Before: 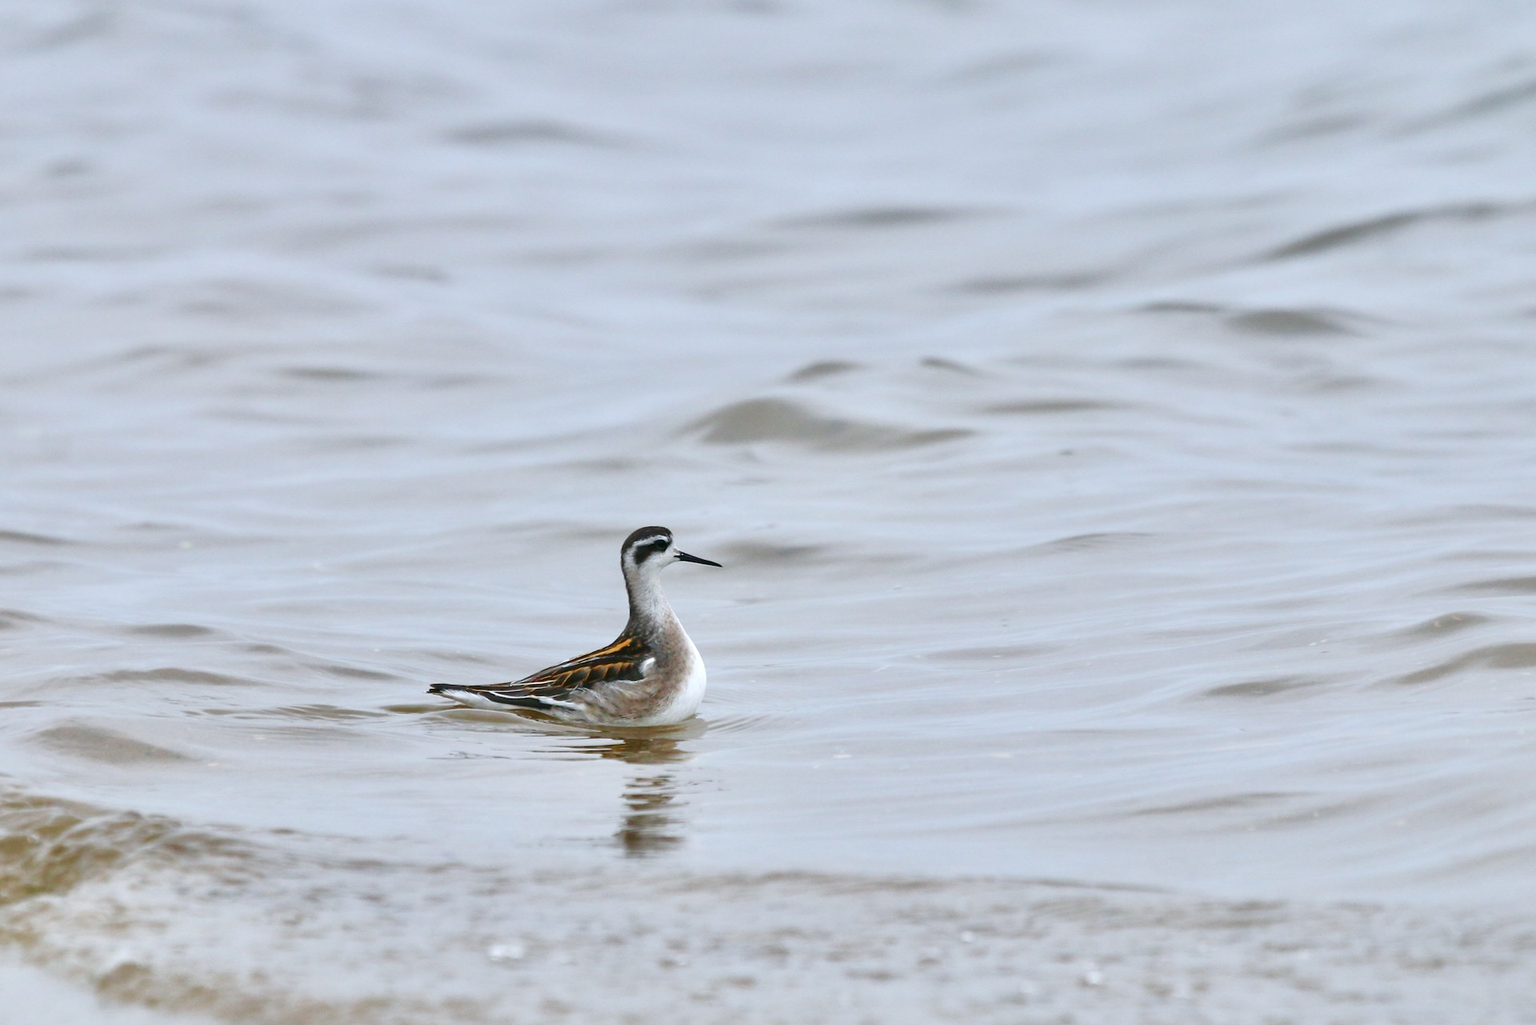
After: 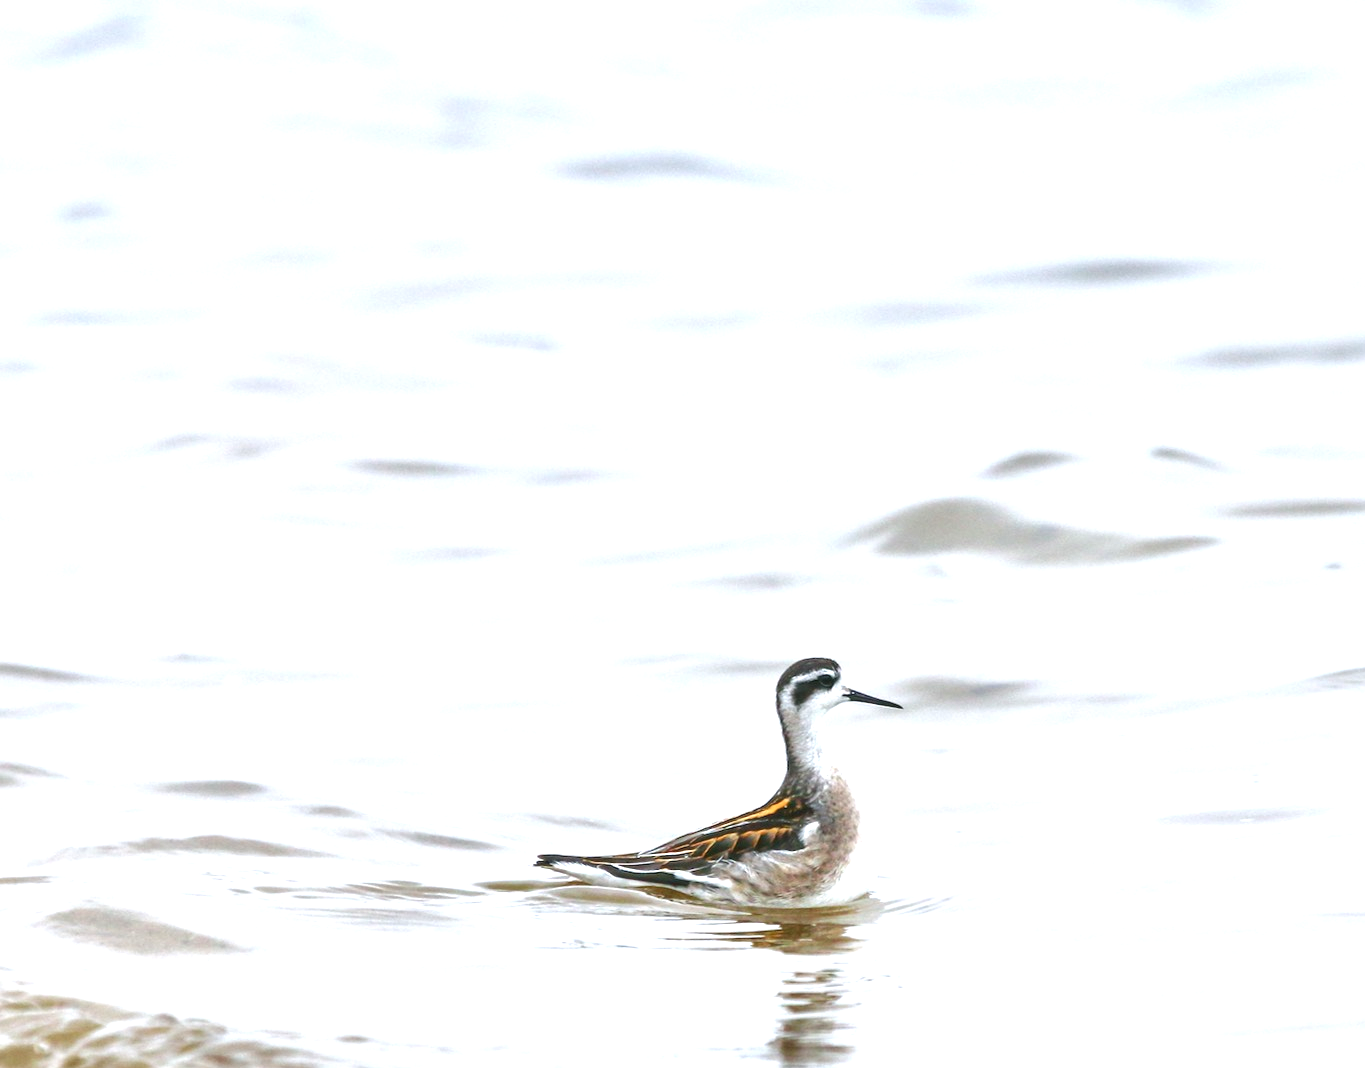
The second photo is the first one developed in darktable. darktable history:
crop: right 28.885%, bottom 16.626%
local contrast: on, module defaults
exposure: exposure 1 EV, compensate highlight preservation false
